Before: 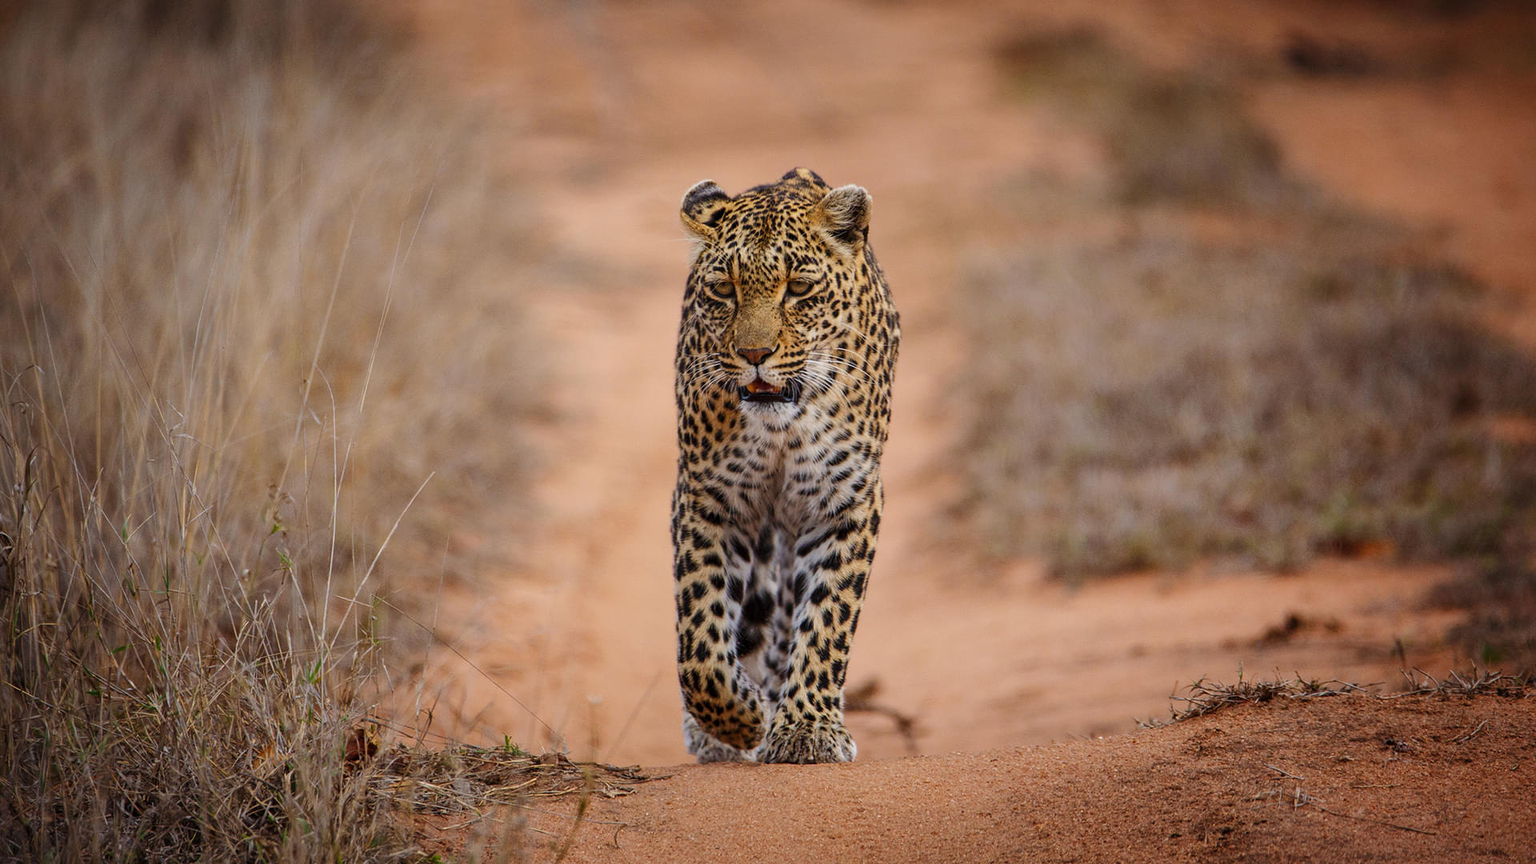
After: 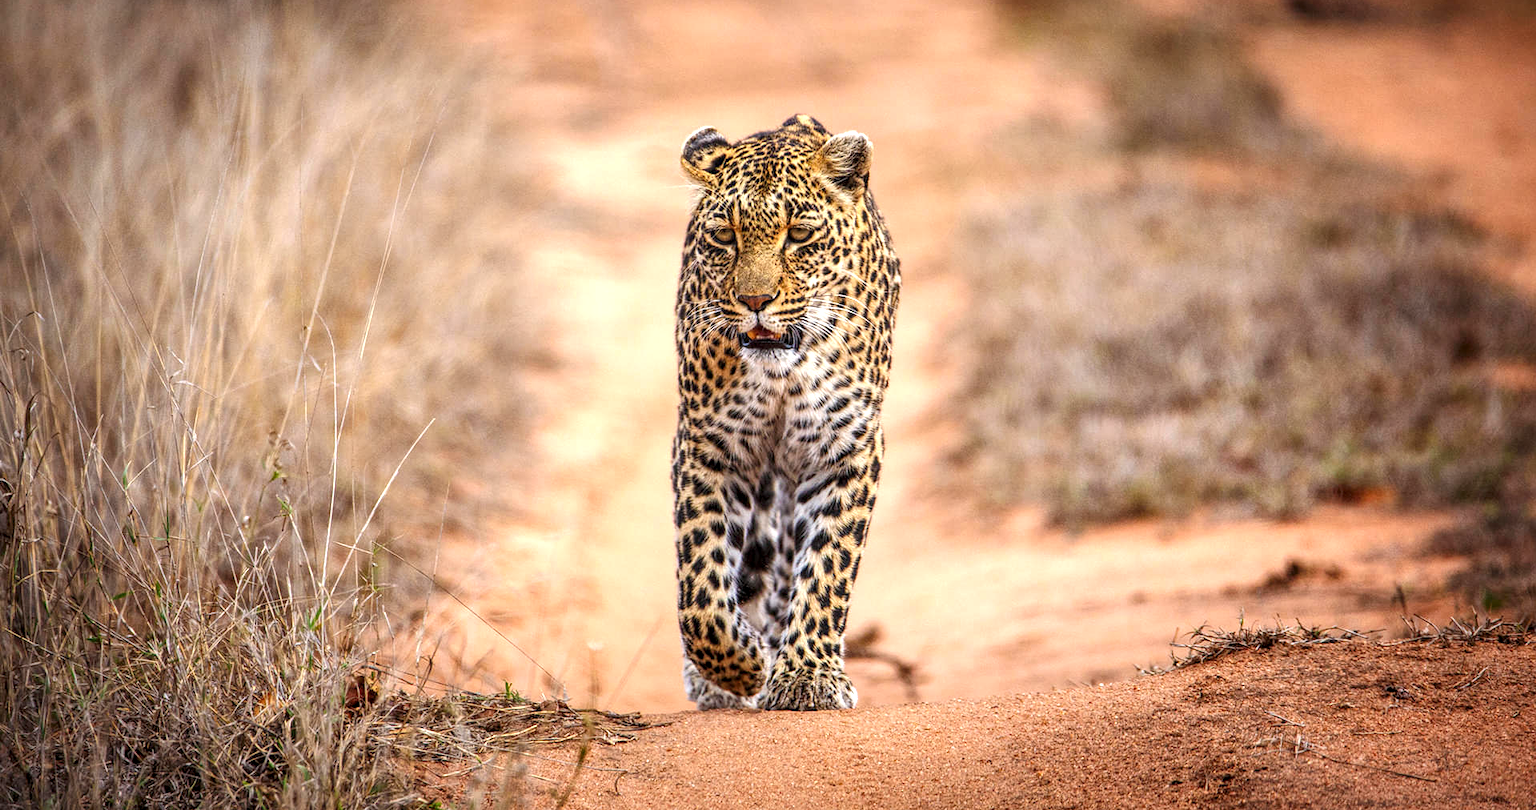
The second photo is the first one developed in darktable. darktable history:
crop and rotate: top 6.222%
exposure: exposure 0.992 EV, compensate highlight preservation false
local contrast: highlights 63%, detail 143%, midtone range 0.428
